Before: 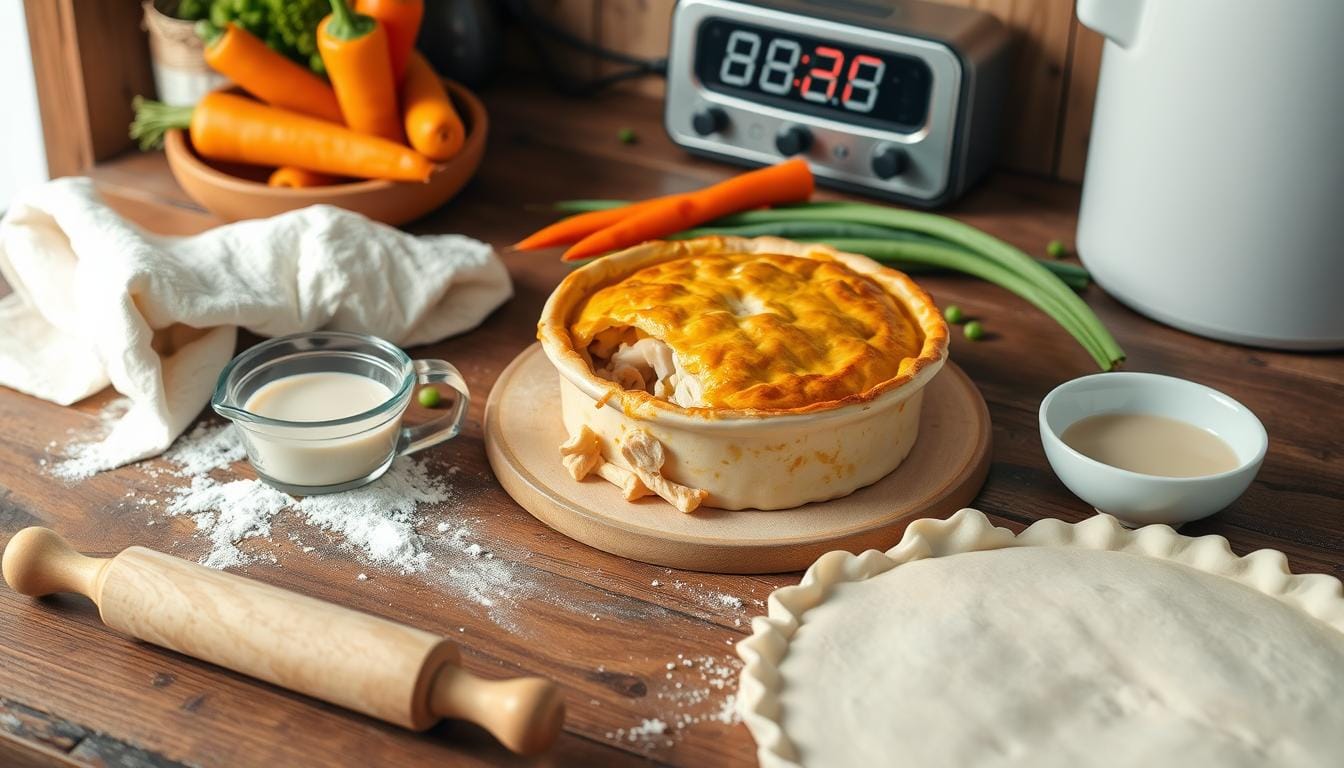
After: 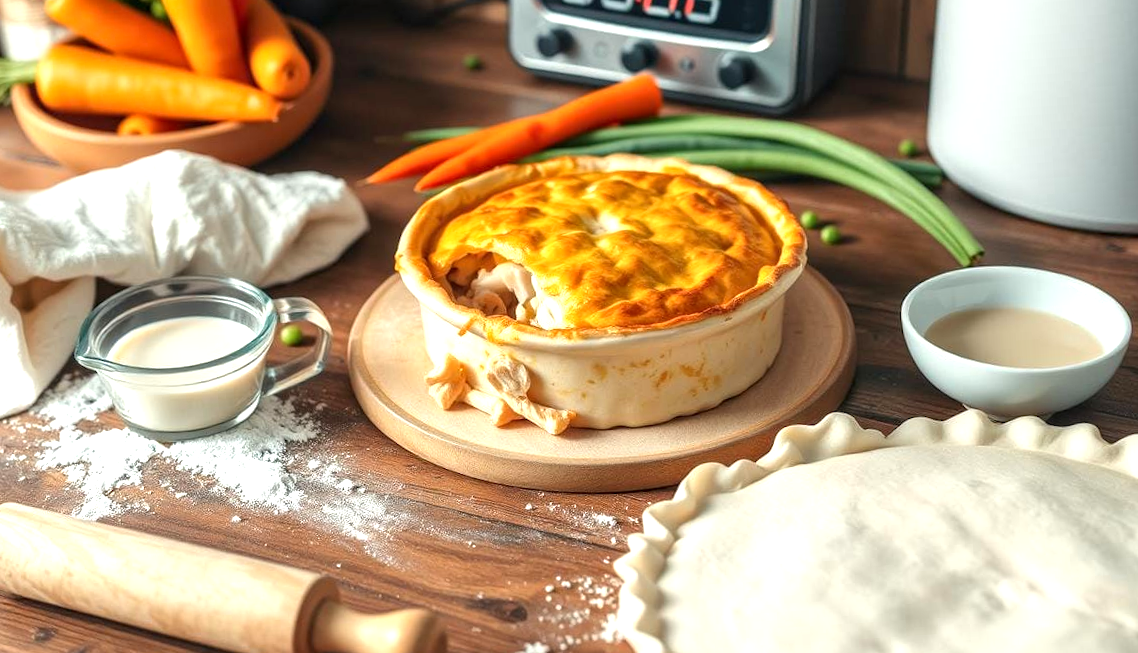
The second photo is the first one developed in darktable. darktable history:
crop and rotate: angle 3.62°, left 6.065%, top 5.689%
local contrast: on, module defaults
exposure: exposure 0.642 EV, compensate highlight preservation false
